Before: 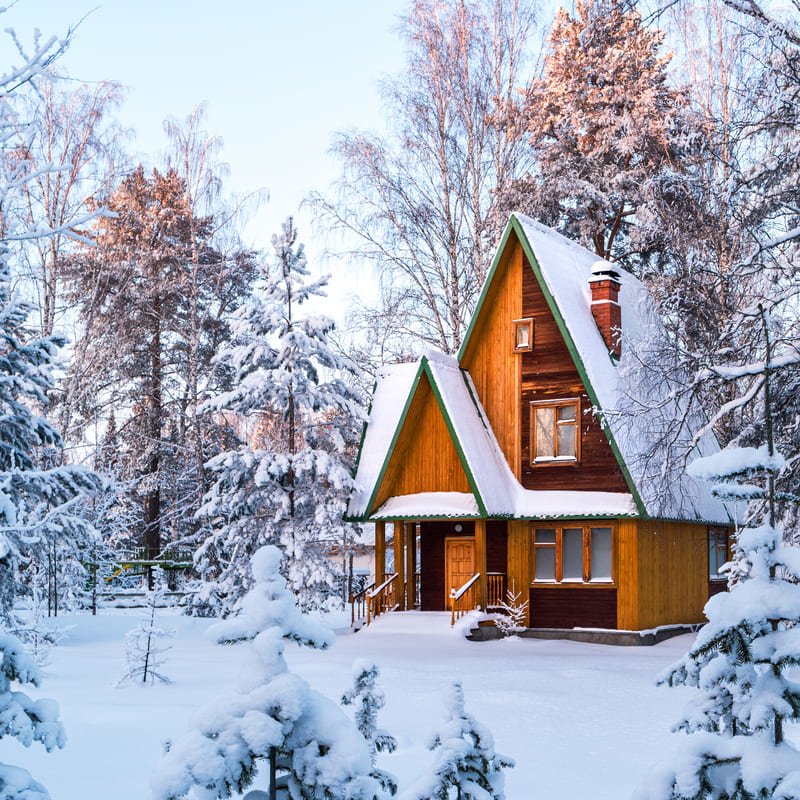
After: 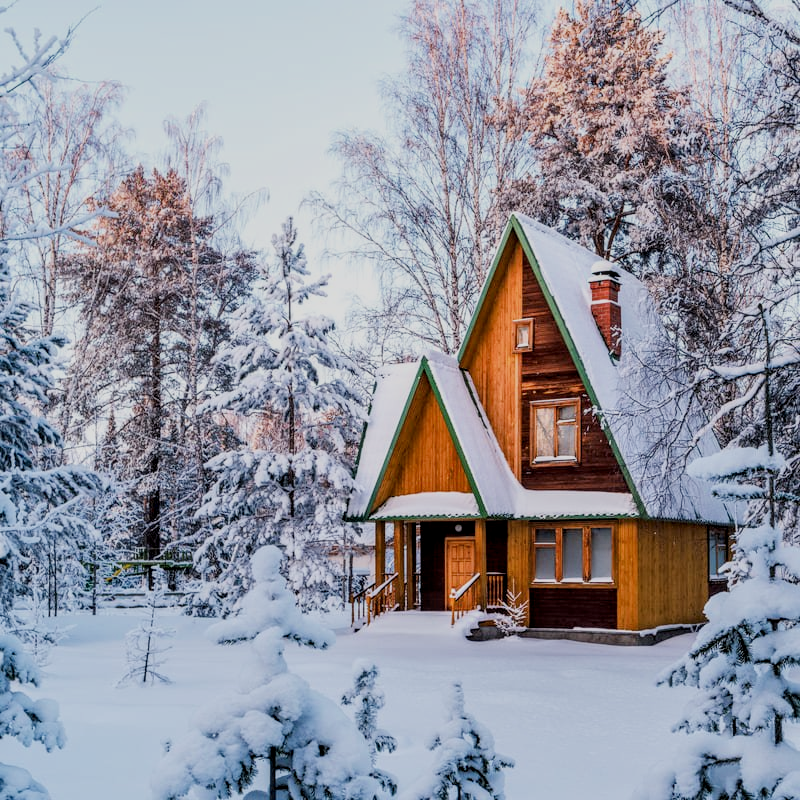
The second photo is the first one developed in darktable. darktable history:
filmic rgb: black relative exposure -7.65 EV, white relative exposure 4.56 EV, hardness 3.61
local contrast: detail 130%
